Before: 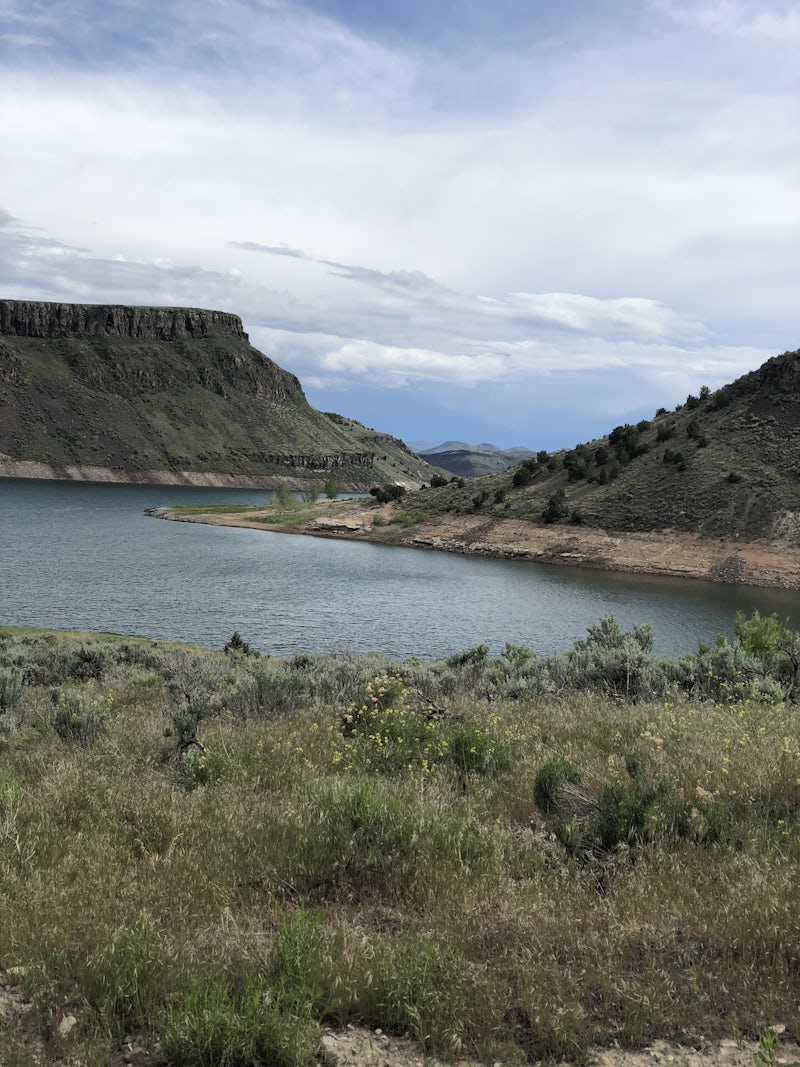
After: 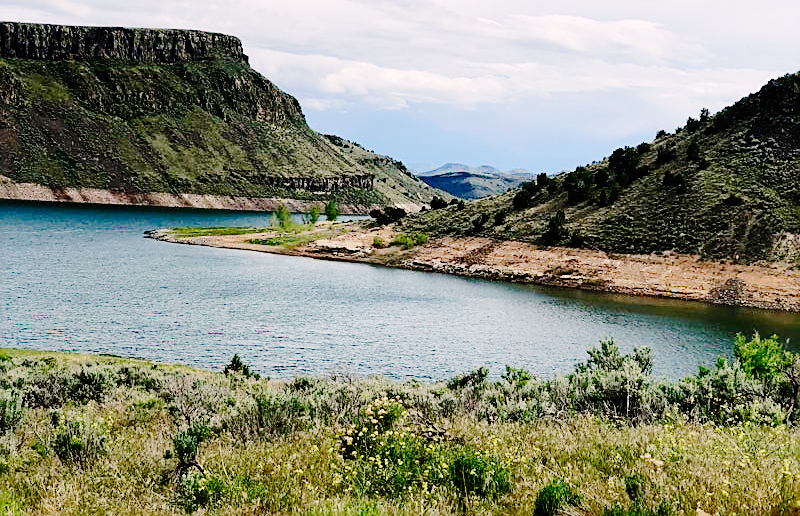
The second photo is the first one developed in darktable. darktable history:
sharpen: on, module defaults
crop and rotate: top 26.056%, bottom 25.543%
color correction: highlights a* 3.22, highlights b* 1.93, saturation 1.19
base curve: curves: ch0 [(0, 0) (0.036, 0.01) (0.123, 0.254) (0.258, 0.504) (0.507, 0.748) (1, 1)], preserve colors none
